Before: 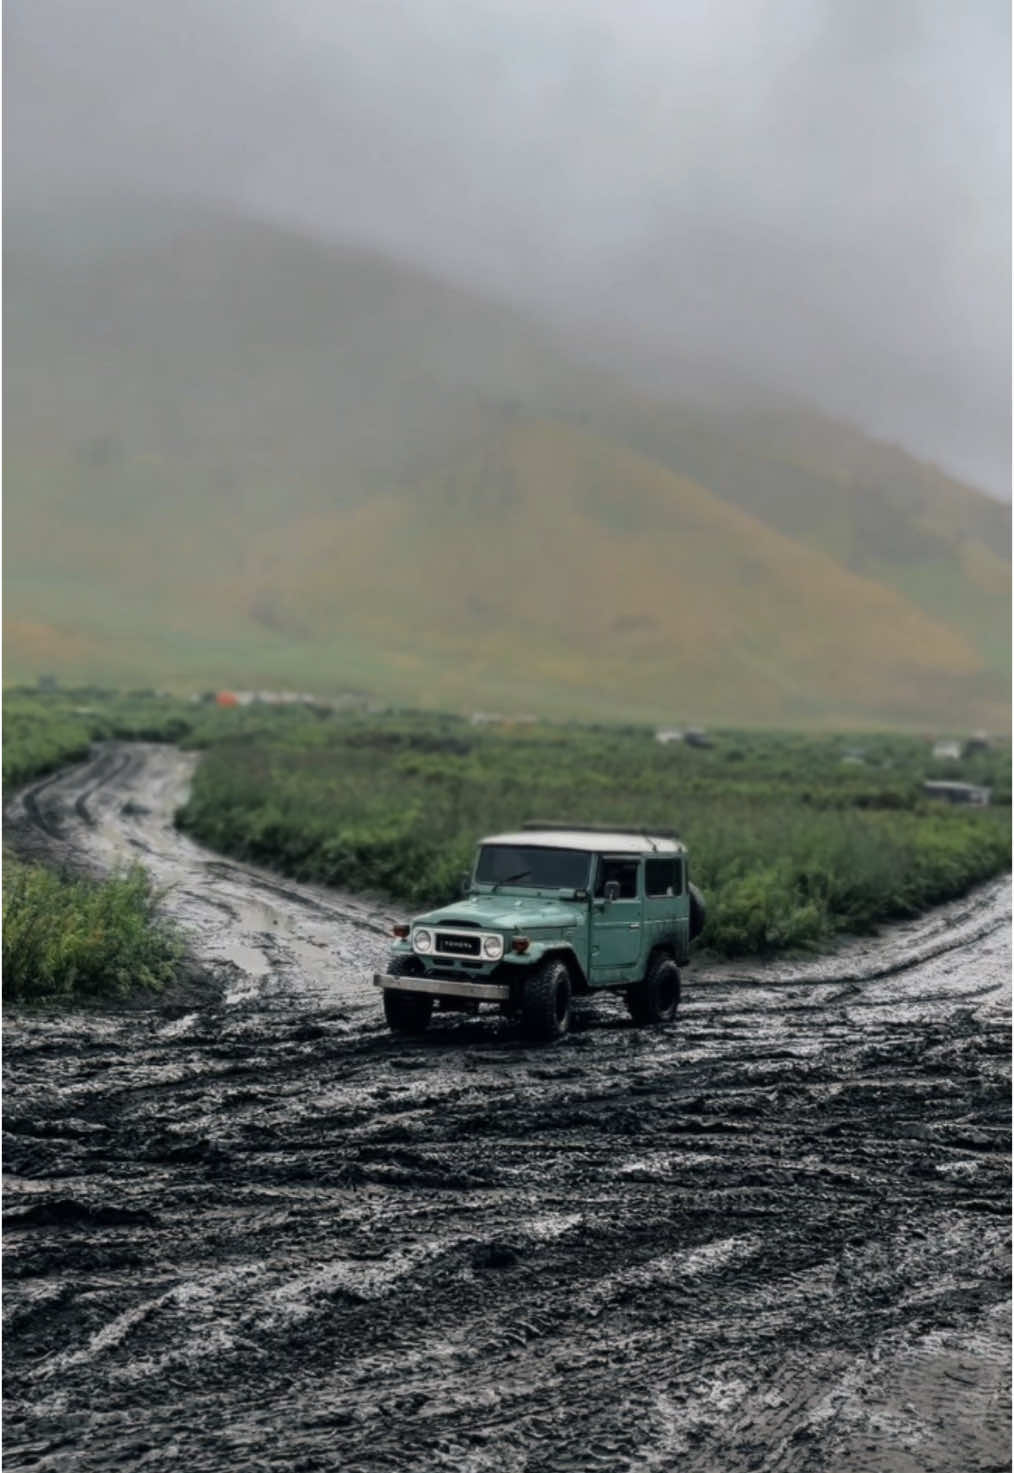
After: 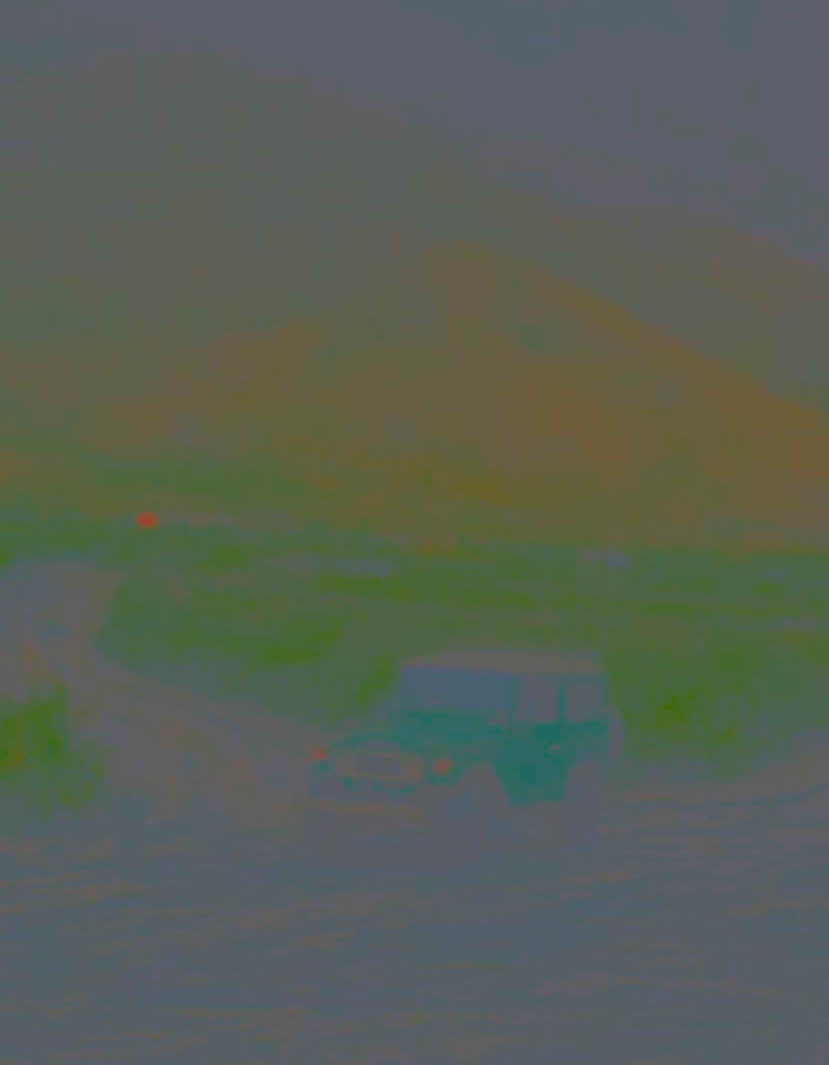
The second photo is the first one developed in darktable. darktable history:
contrast brightness saturation: contrast -0.98, brightness -0.158, saturation 0.73
crop: left 7.937%, top 12.203%, right 10.24%, bottom 15.471%
